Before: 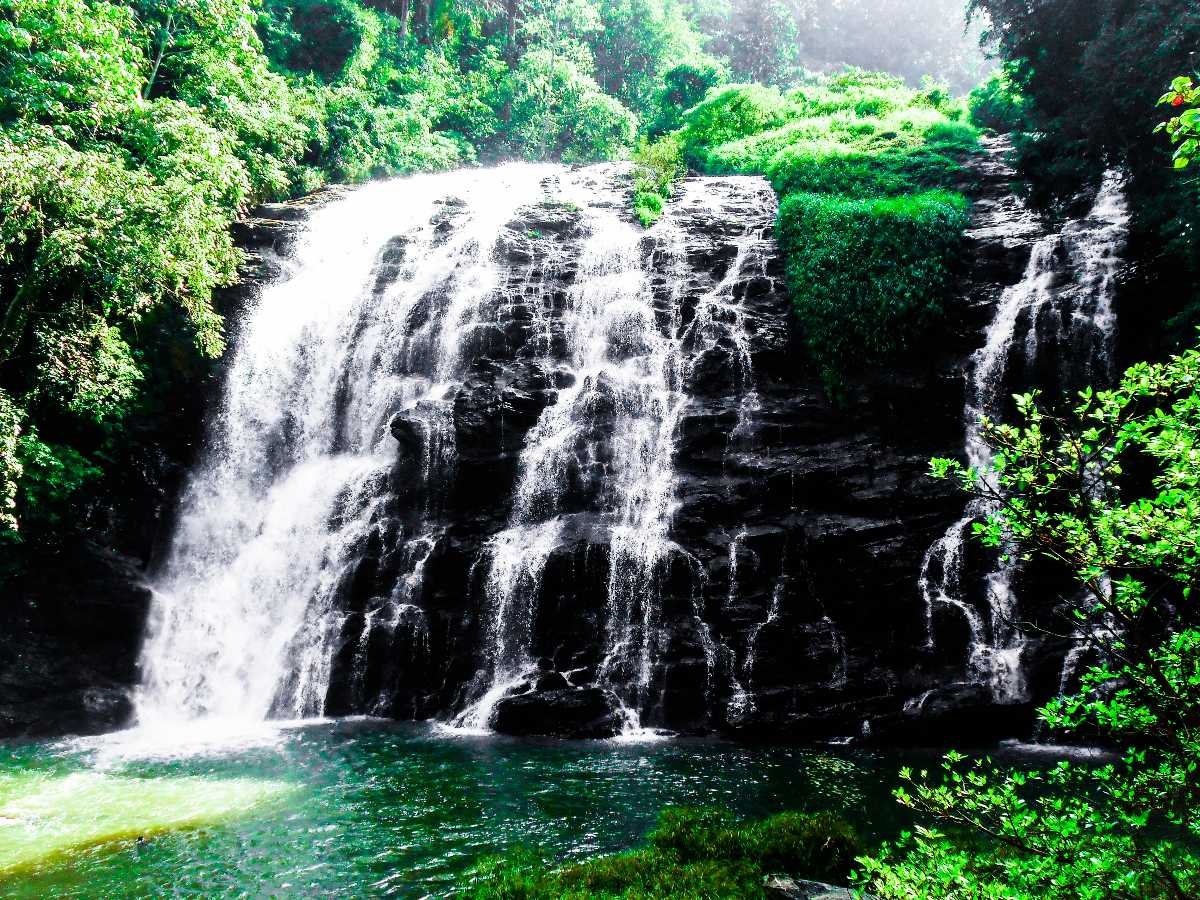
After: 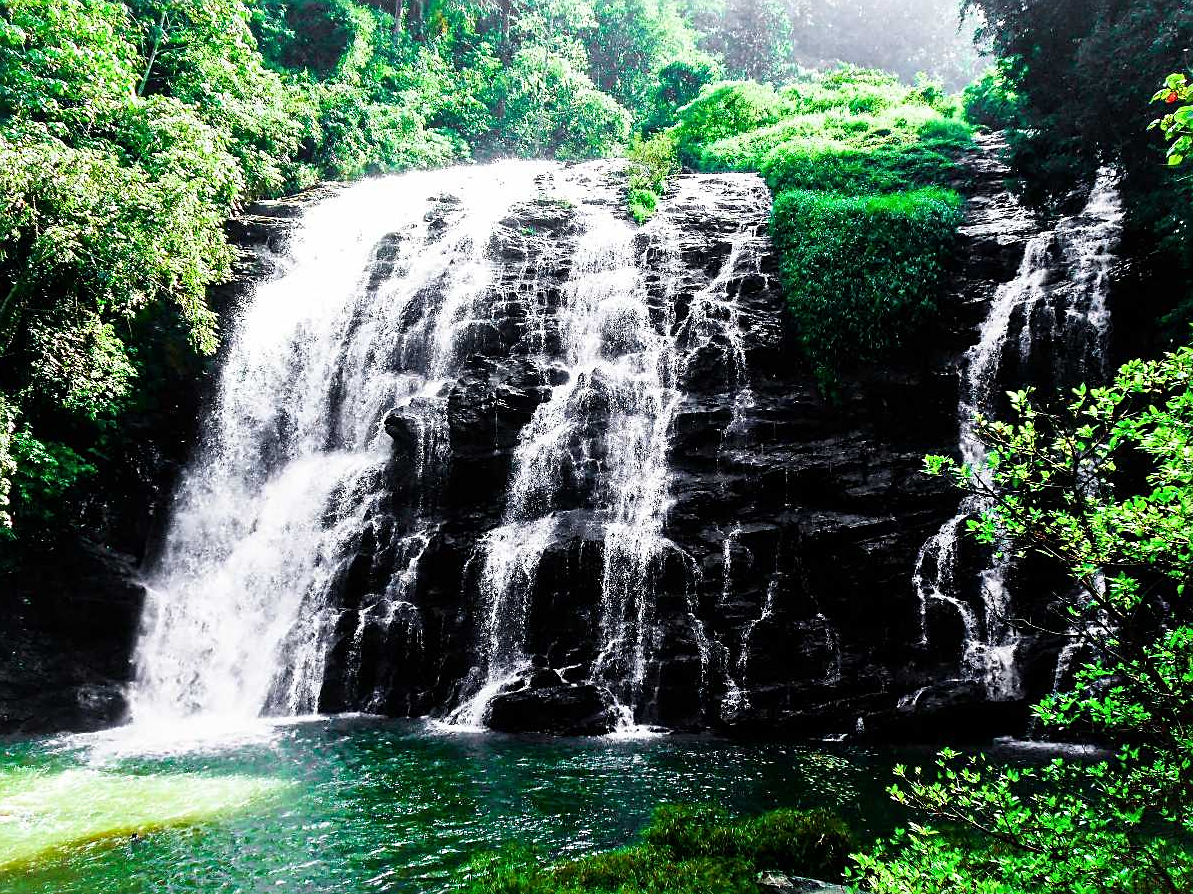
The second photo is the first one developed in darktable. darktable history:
crop and rotate: left 0.518%, top 0.341%, bottom 0.275%
sharpen: on, module defaults
